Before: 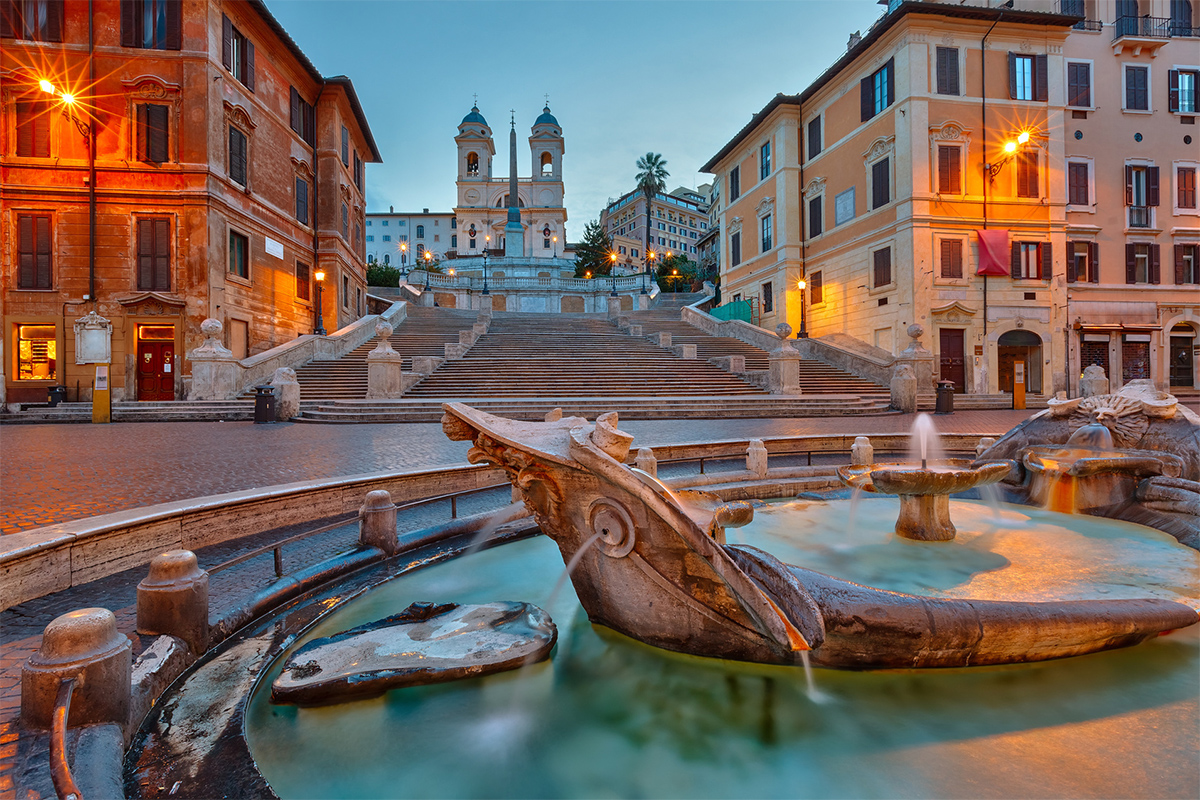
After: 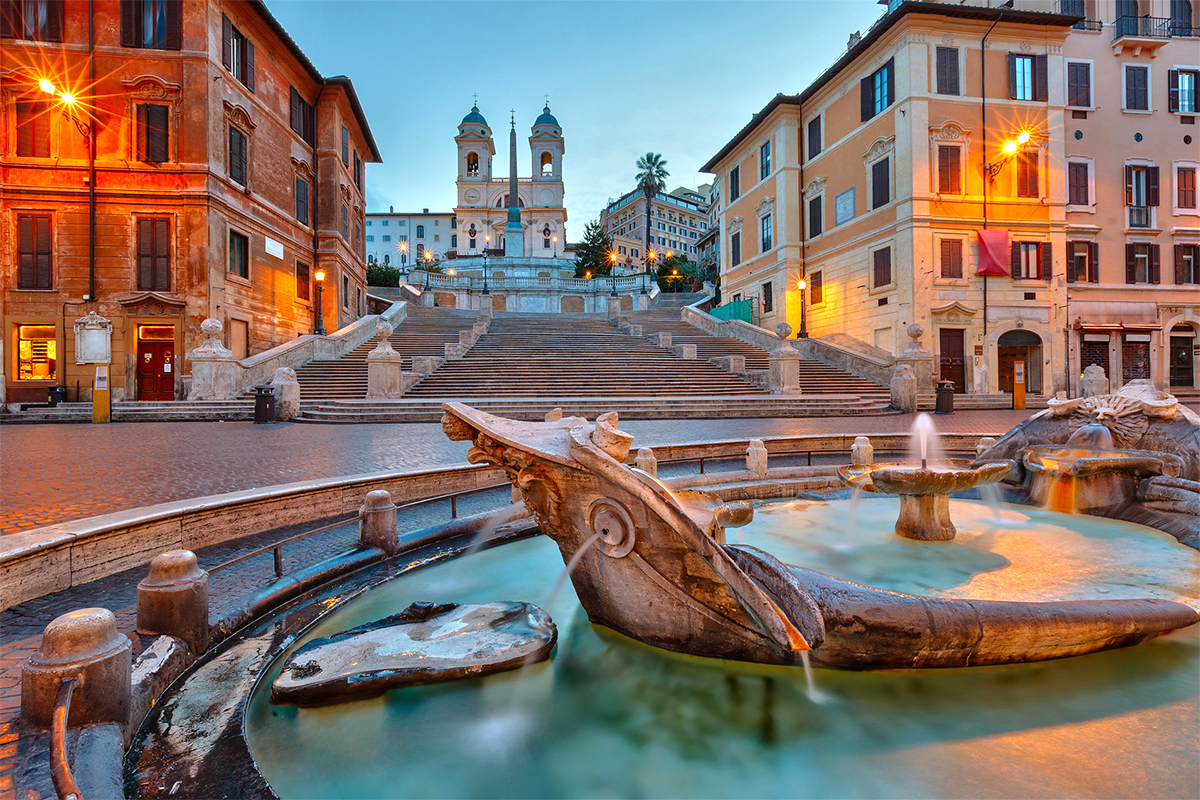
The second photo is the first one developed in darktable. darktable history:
tone equalizer: -8 EV -0.444 EV, -7 EV -0.359 EV, -6 EV -0.316 EV, -5 EV -0.186 EV, -3 EV 0.191 EV, -2 EV 0.353 EV, -1 EV 0.409 EV, +0 EV 0.394 EV
shadows and highlights: shadows 37.44, highlights -27.57, soften with gaussian
